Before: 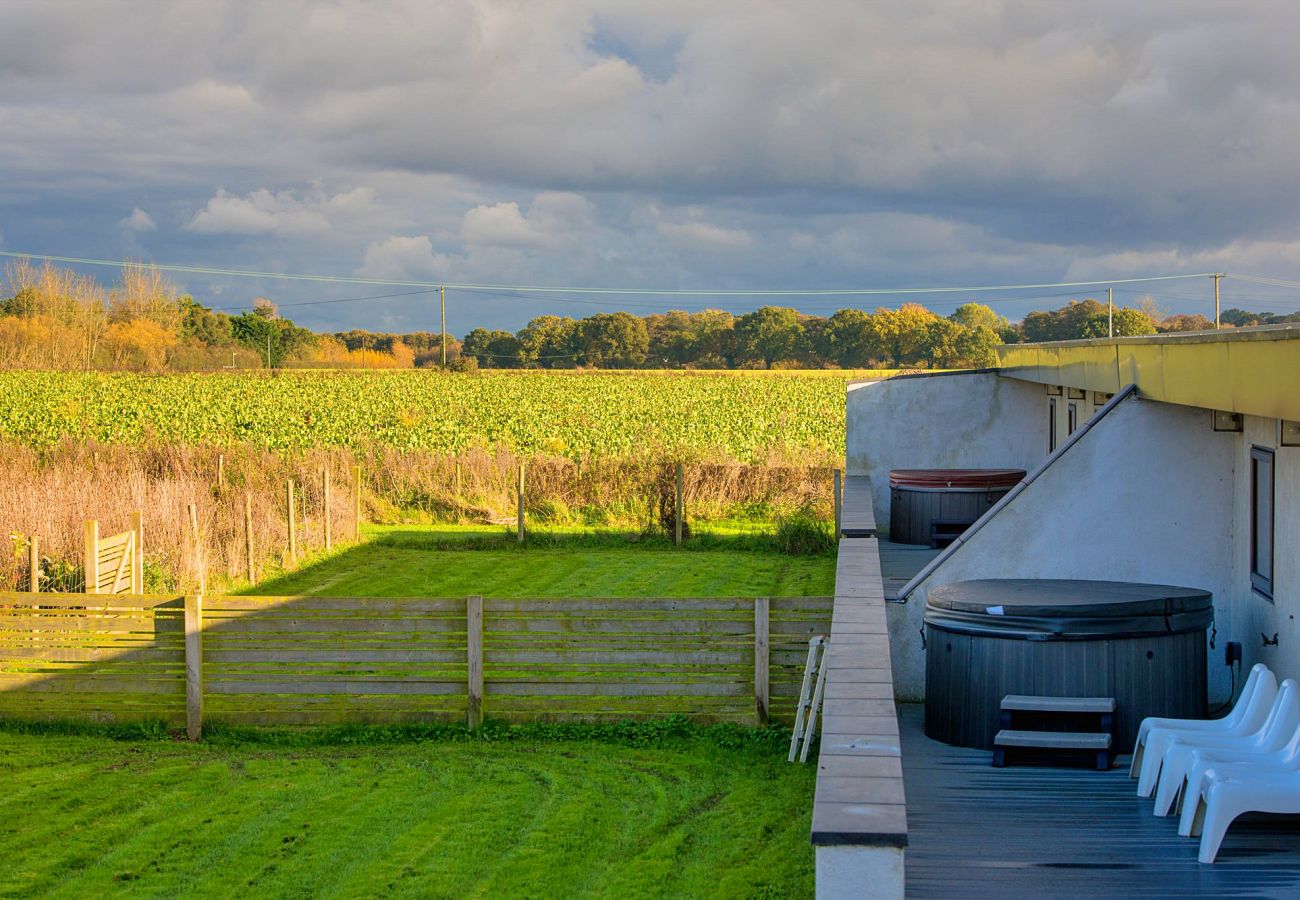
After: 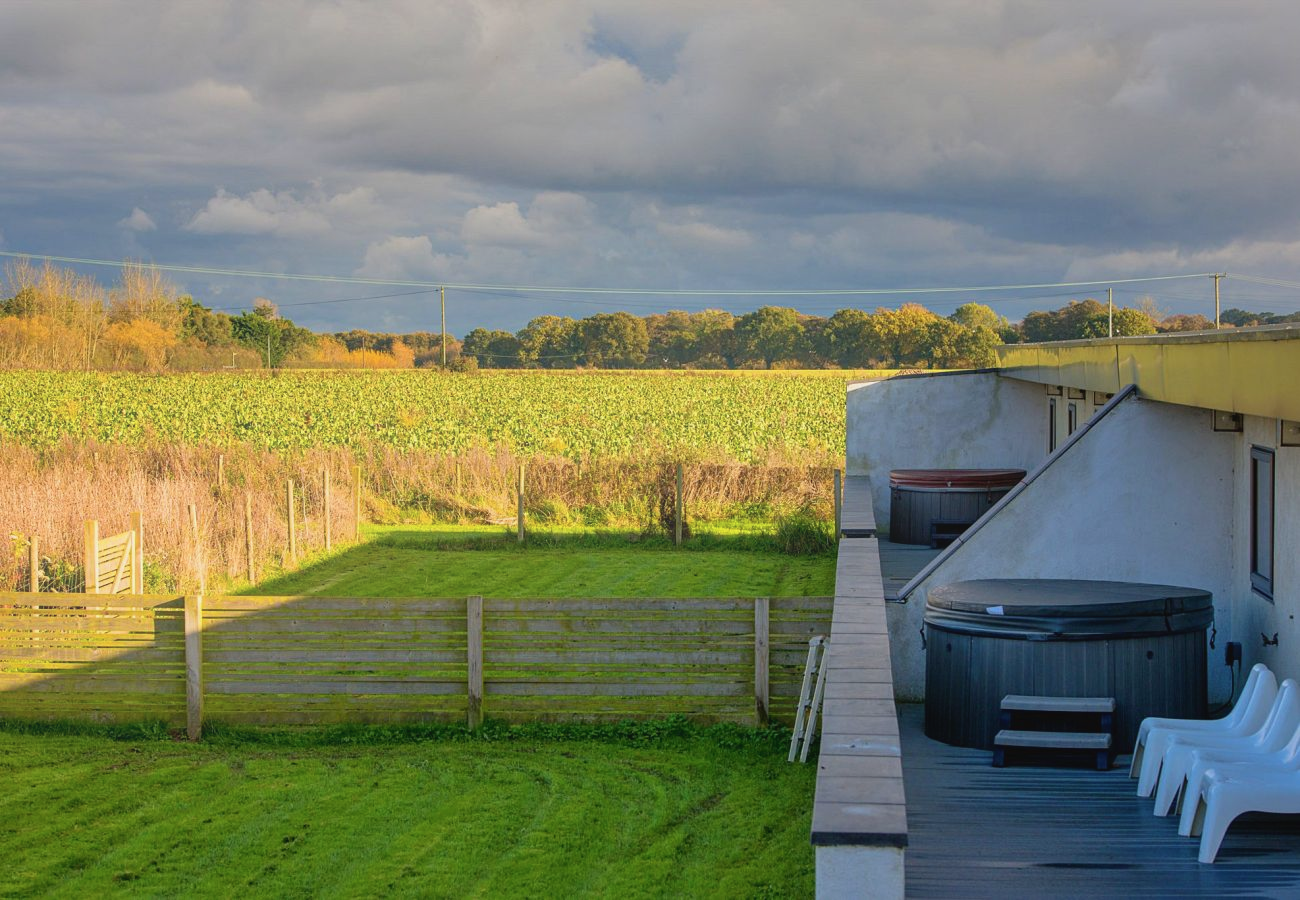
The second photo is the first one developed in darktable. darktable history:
contrast brightness saturation: contrast -0.08, brightness -0.04, saturation -0.11
bloom: on, module defaults
